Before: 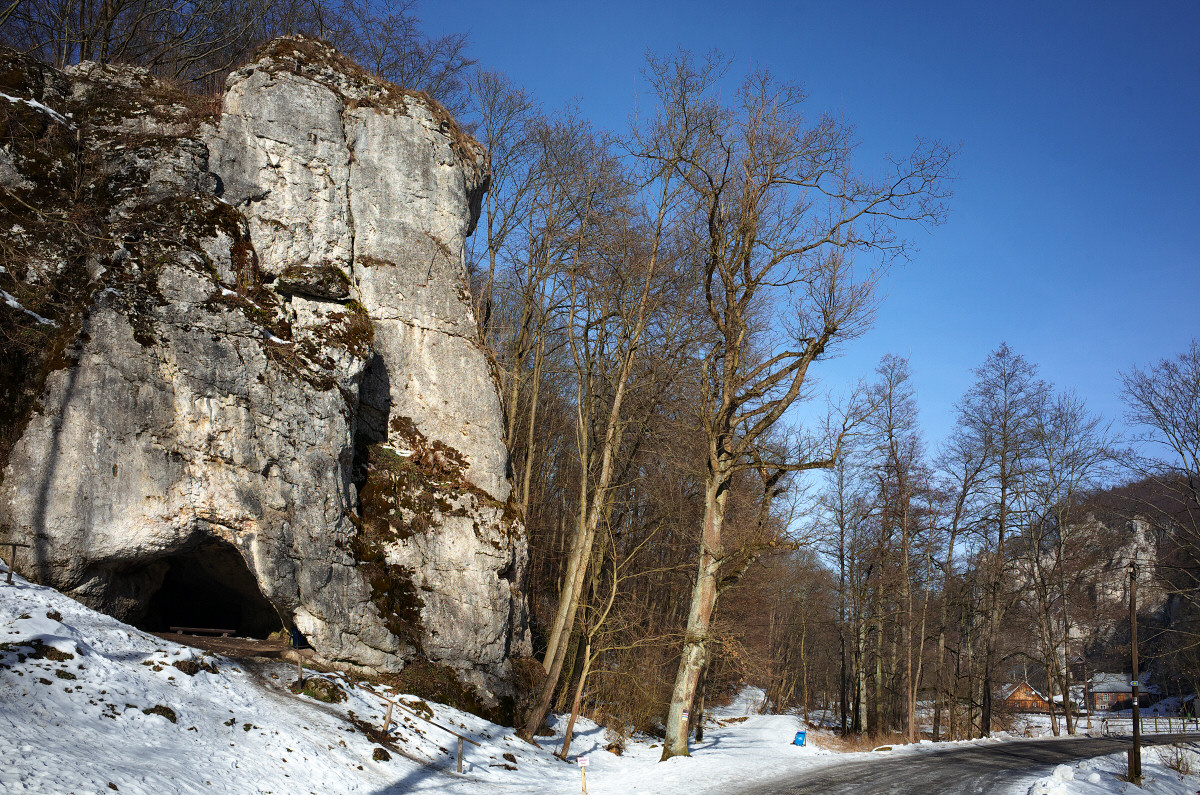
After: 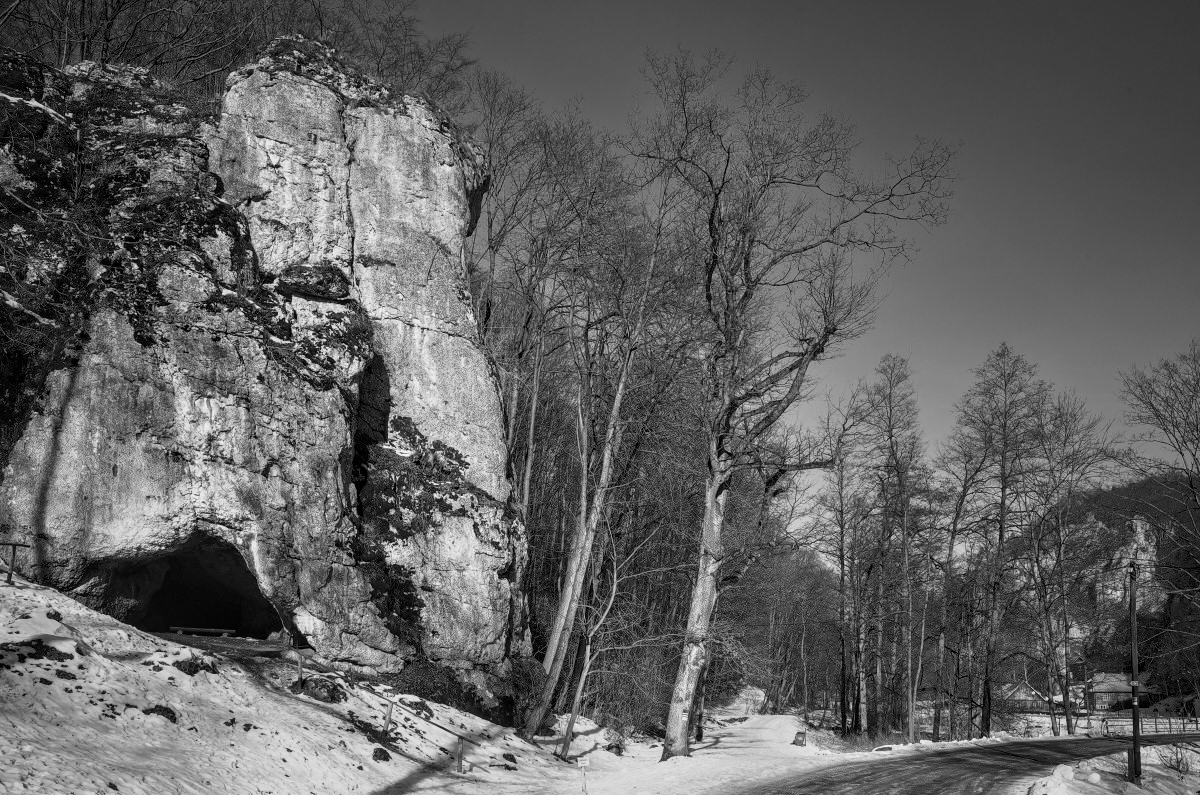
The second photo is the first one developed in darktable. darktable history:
local contrast: on, module defaults
white balance: red 0.948, green 1.02, blue 1.176
tone curve: curves: ch0 [(0, 0) (0.003, 0.003) (0.011, 0.012) (0.025, 0.026) (0.044, 0.046) (0.069, 0.072) (0.1, 0.104) (0.136, 0.141) (0.177, 0.184) (0.224, 0.233) (0.277, 0.288) (0.335, 0.348) (0.399, 0.414) (0.468, 0.486) (0.543, 0.564) (0.623, 0.647) (0.709, 0.736) (0.801, 0.831) (0.898, 0.921) (1, 1)], preserve colors none
tone equalizer: on, module defaults
monochrome: a 26.22, b 42.67, size 0.8
